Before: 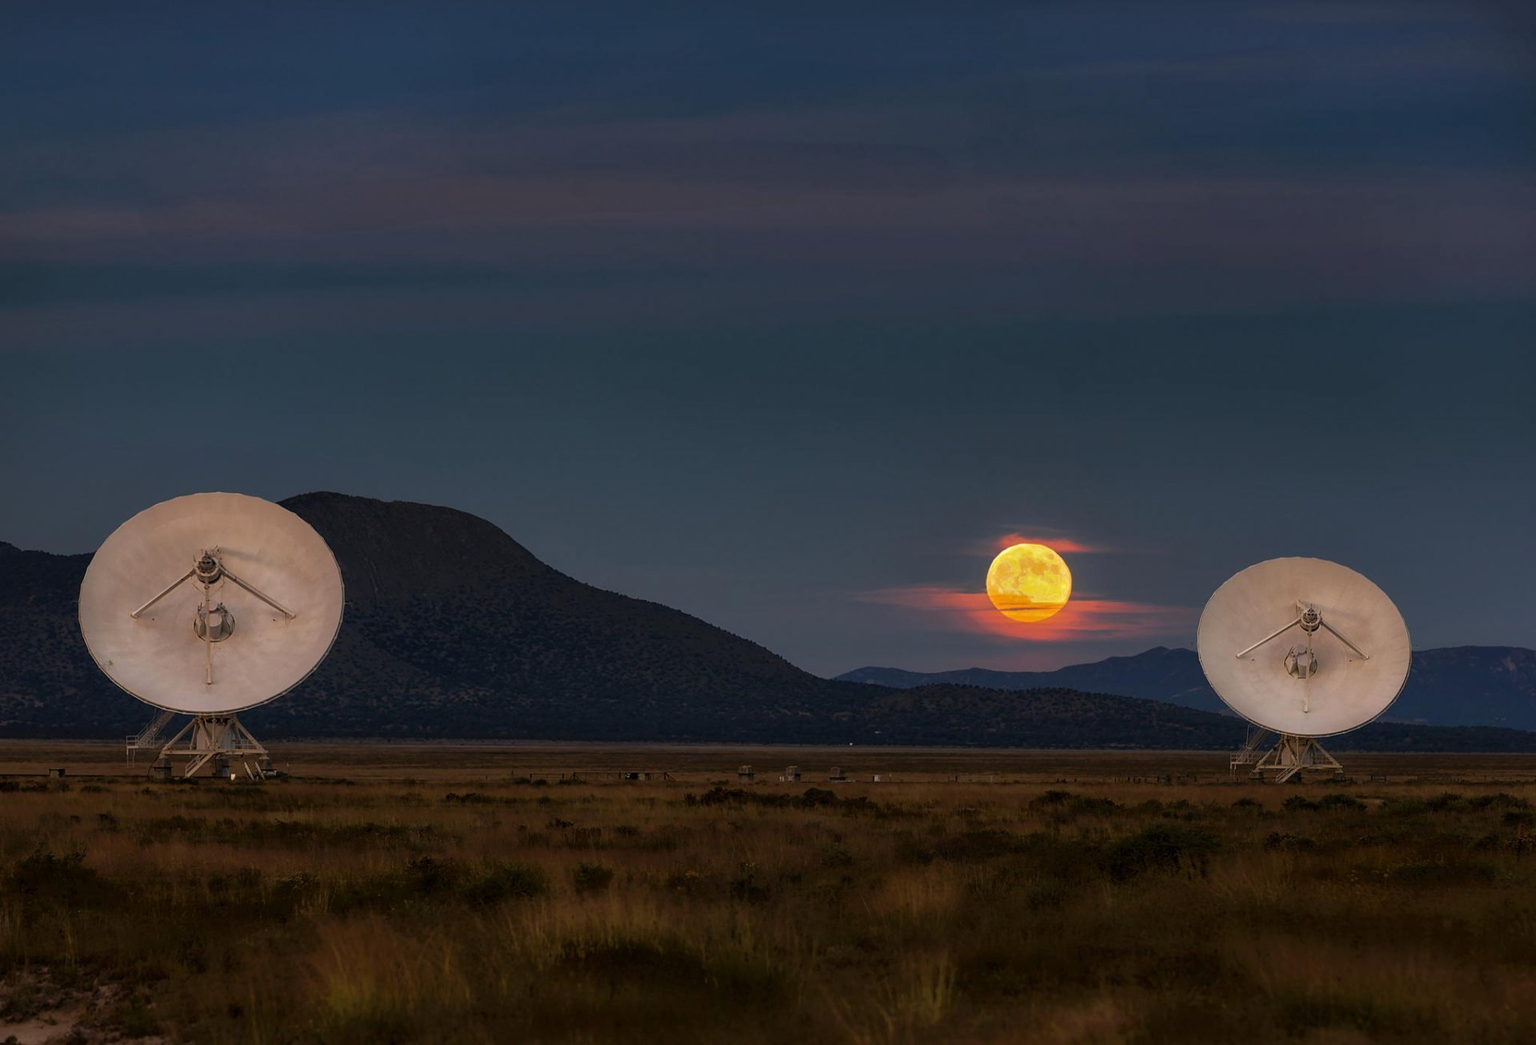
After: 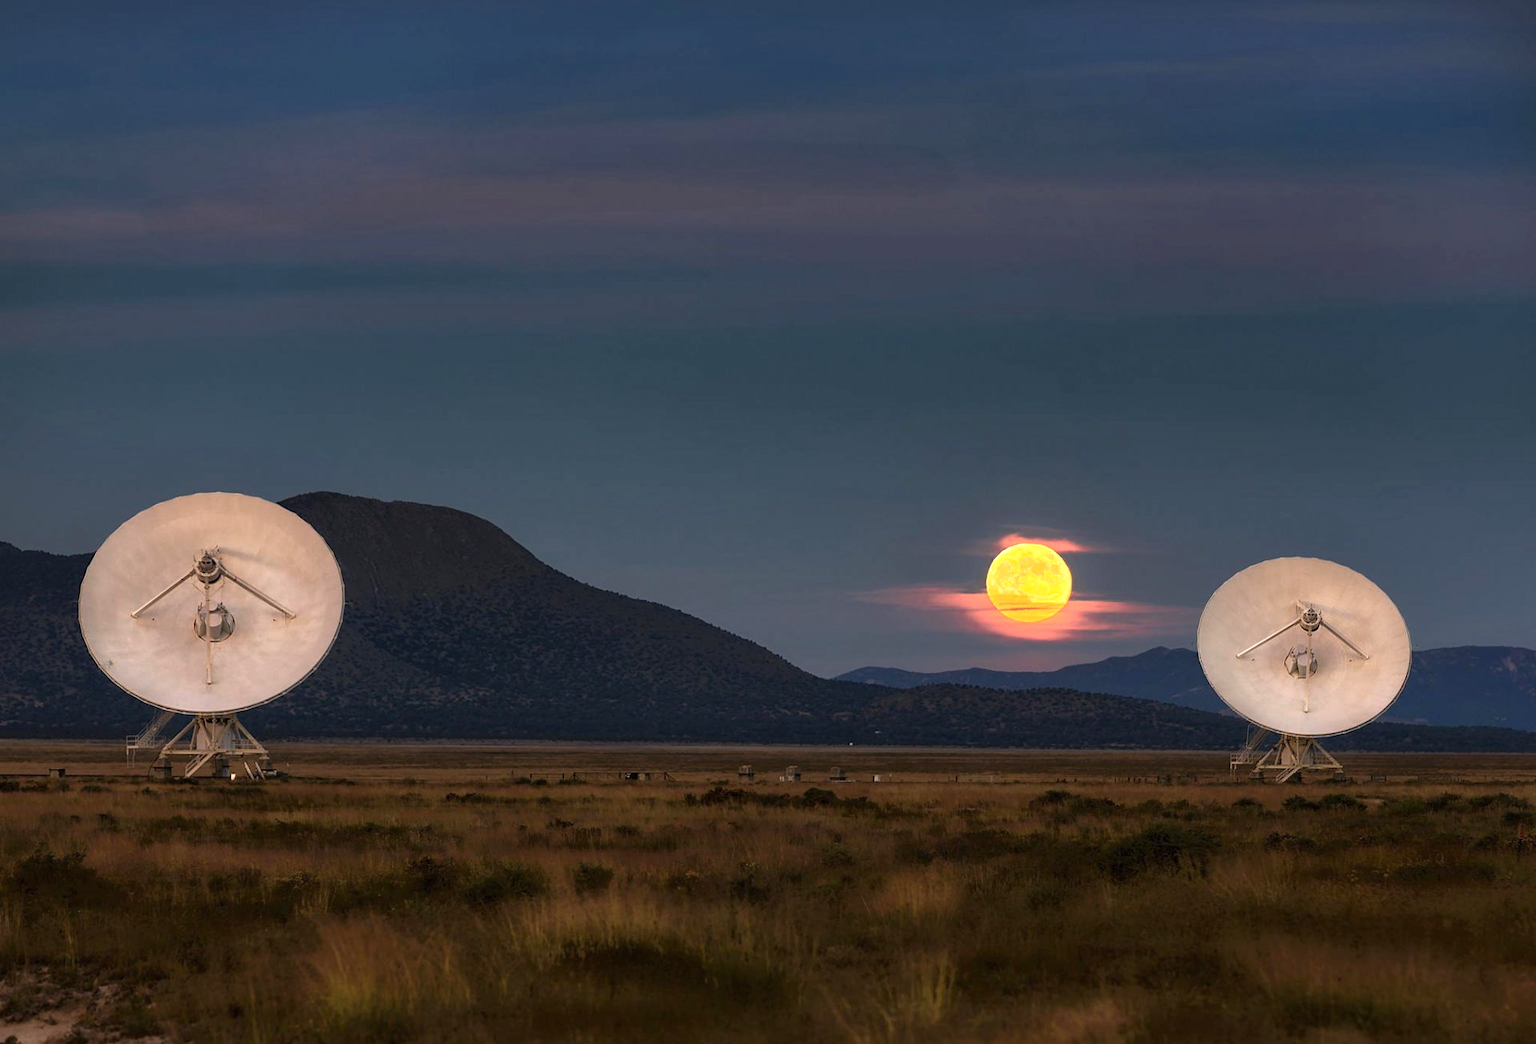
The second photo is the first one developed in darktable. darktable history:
color zones: curves: ch0 [(0, 0.465) (0.092, 0.596) (0.289, 0.464) (0.429, 0.453) (0.571, 0.464) (0.714, 0.455) (0.857, 0.462) (1, 0.465)]
exposure: black level correction 0, exposure 0.697 EV, compensate exposure bias true, compensate highlight preservation false
